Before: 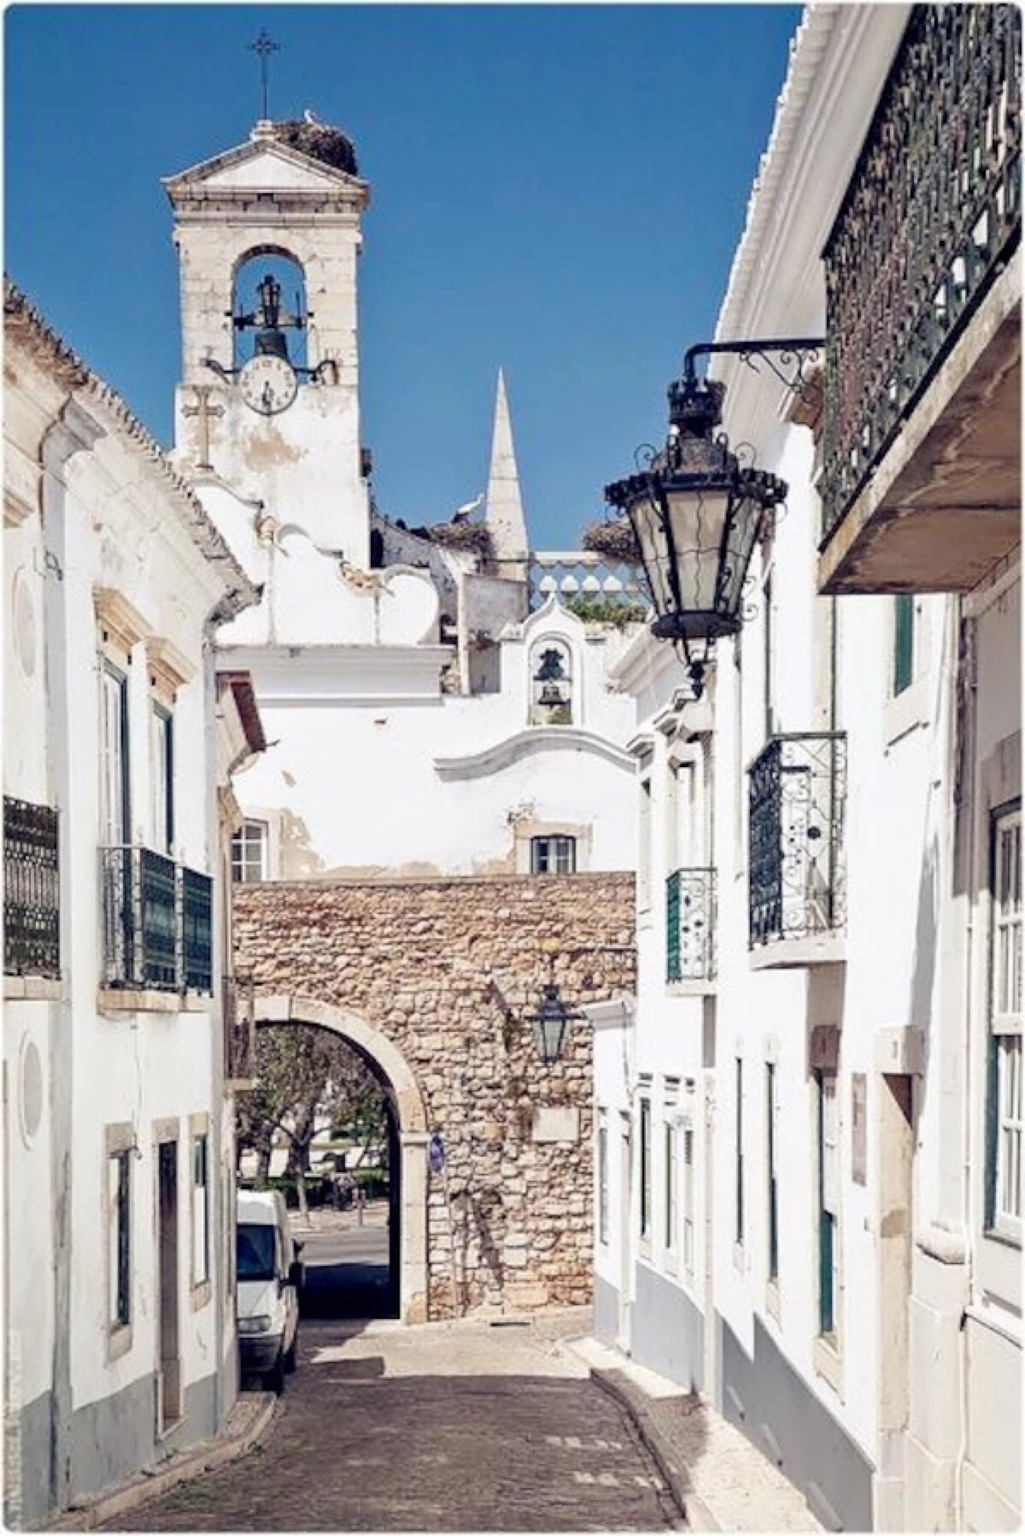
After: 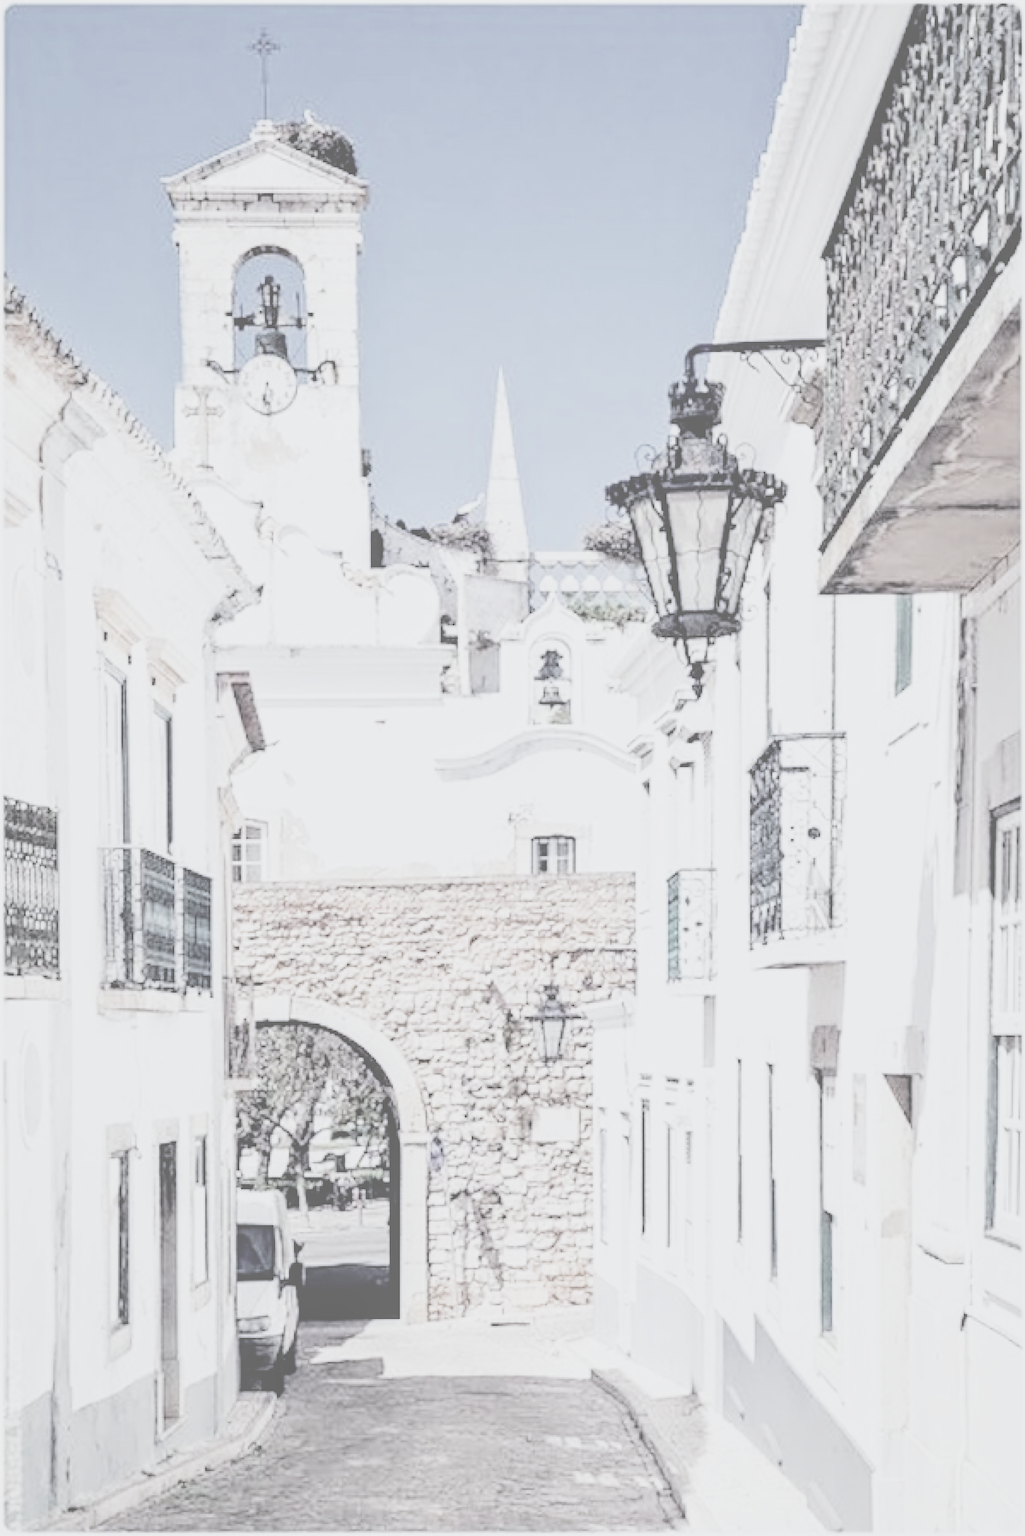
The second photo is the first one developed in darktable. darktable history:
contrast brightness saturation: contrast -0.319, brightness 0.756, saturation -0.796
local contrast: on, module defaults
color calibration: x 0.37, y 0.382, temperature 4315.23 K
filmic rgb: black relative exposure -5.13 EV, white relative exposure 3.97 EV, threshold 3 EV, hardness 2.88, contrast 1.383, highlights saturation mix -31.38%, enable highlight reconstruction true
exposure: black level correction 0, exposure 0.947 EV, compensate highlight preservation false
